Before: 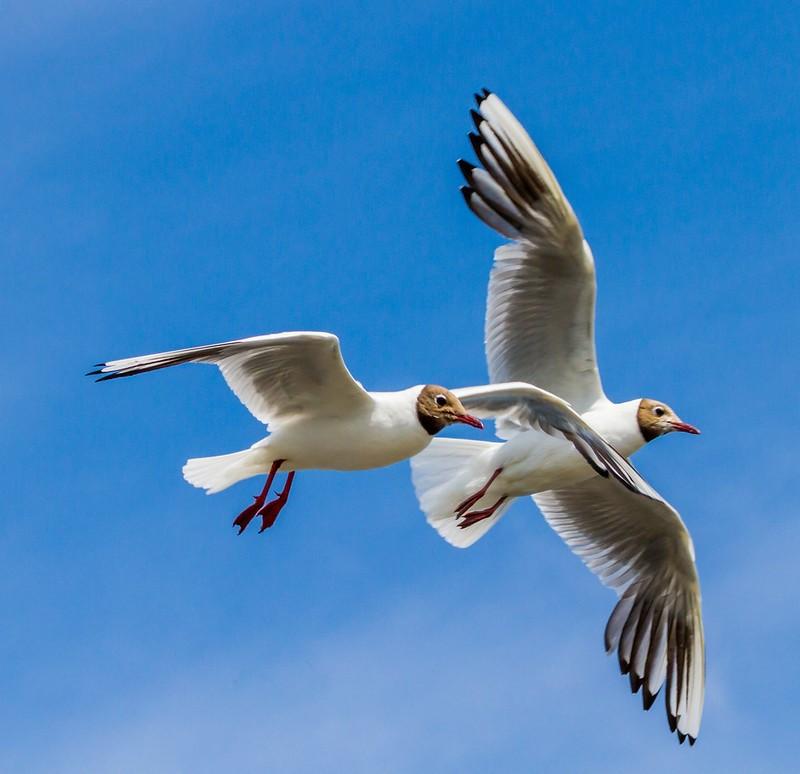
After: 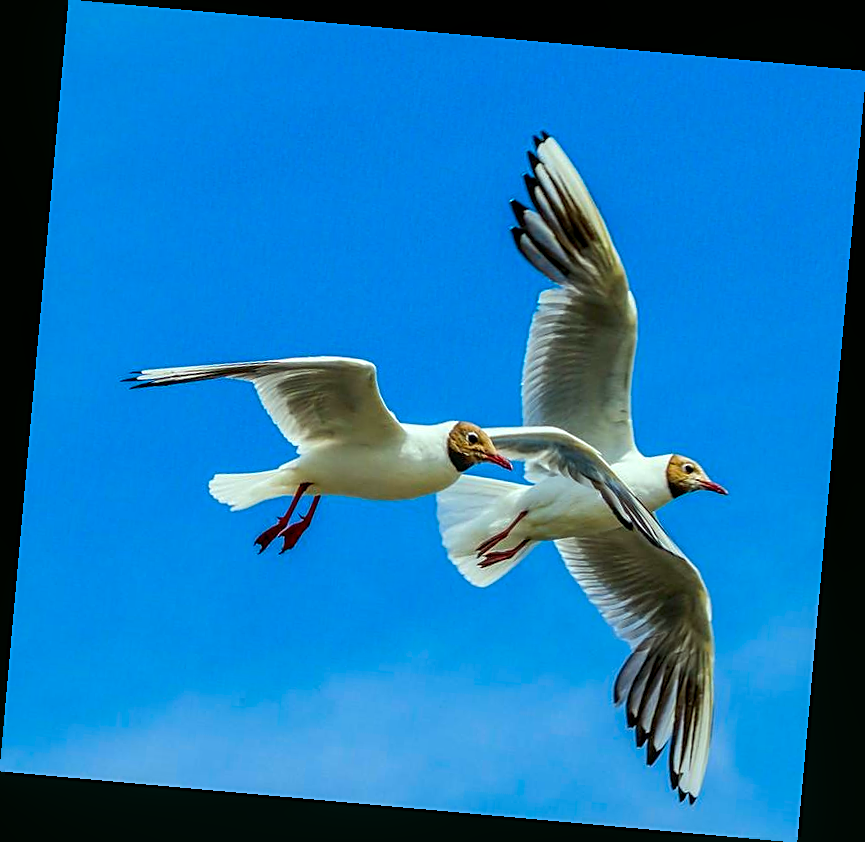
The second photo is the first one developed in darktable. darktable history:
local contrast: on, module defaults
color correction: highlights a* -7.33, highlights b* 1.26, shadows a* -3.55, saturation 1.4
sharpen: on, module defaults
rotate and perspective: rotation 5.12°, automatic cropping off
